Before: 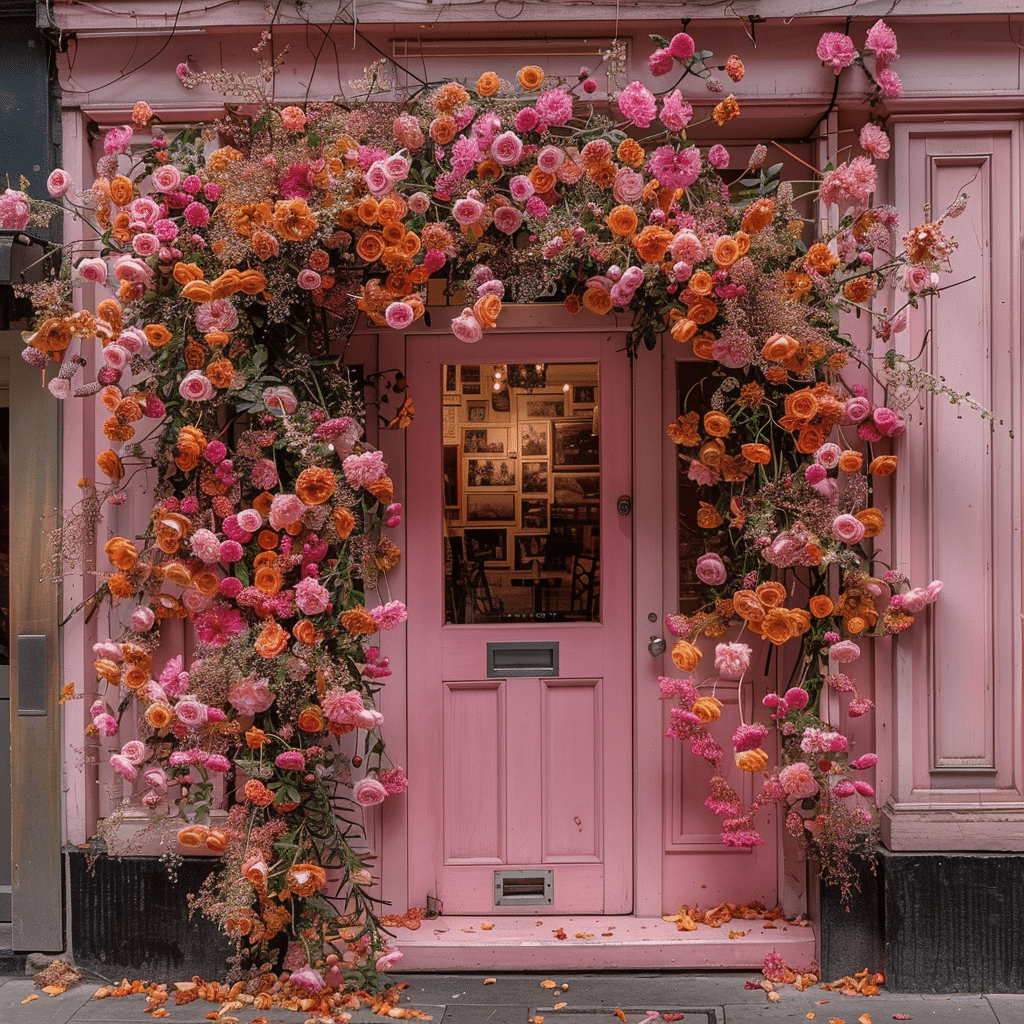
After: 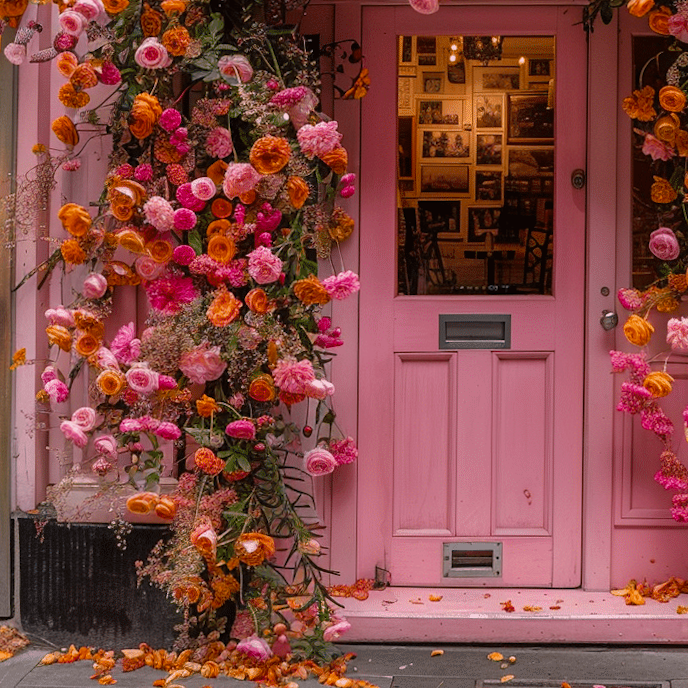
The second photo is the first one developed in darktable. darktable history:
color balance rgb: perceptual saturation grading › global saturation 30%, global vibrance 10%
crop and rotate: angle -0.82°, left 3.85%, top 31.828%, right 27.992%
